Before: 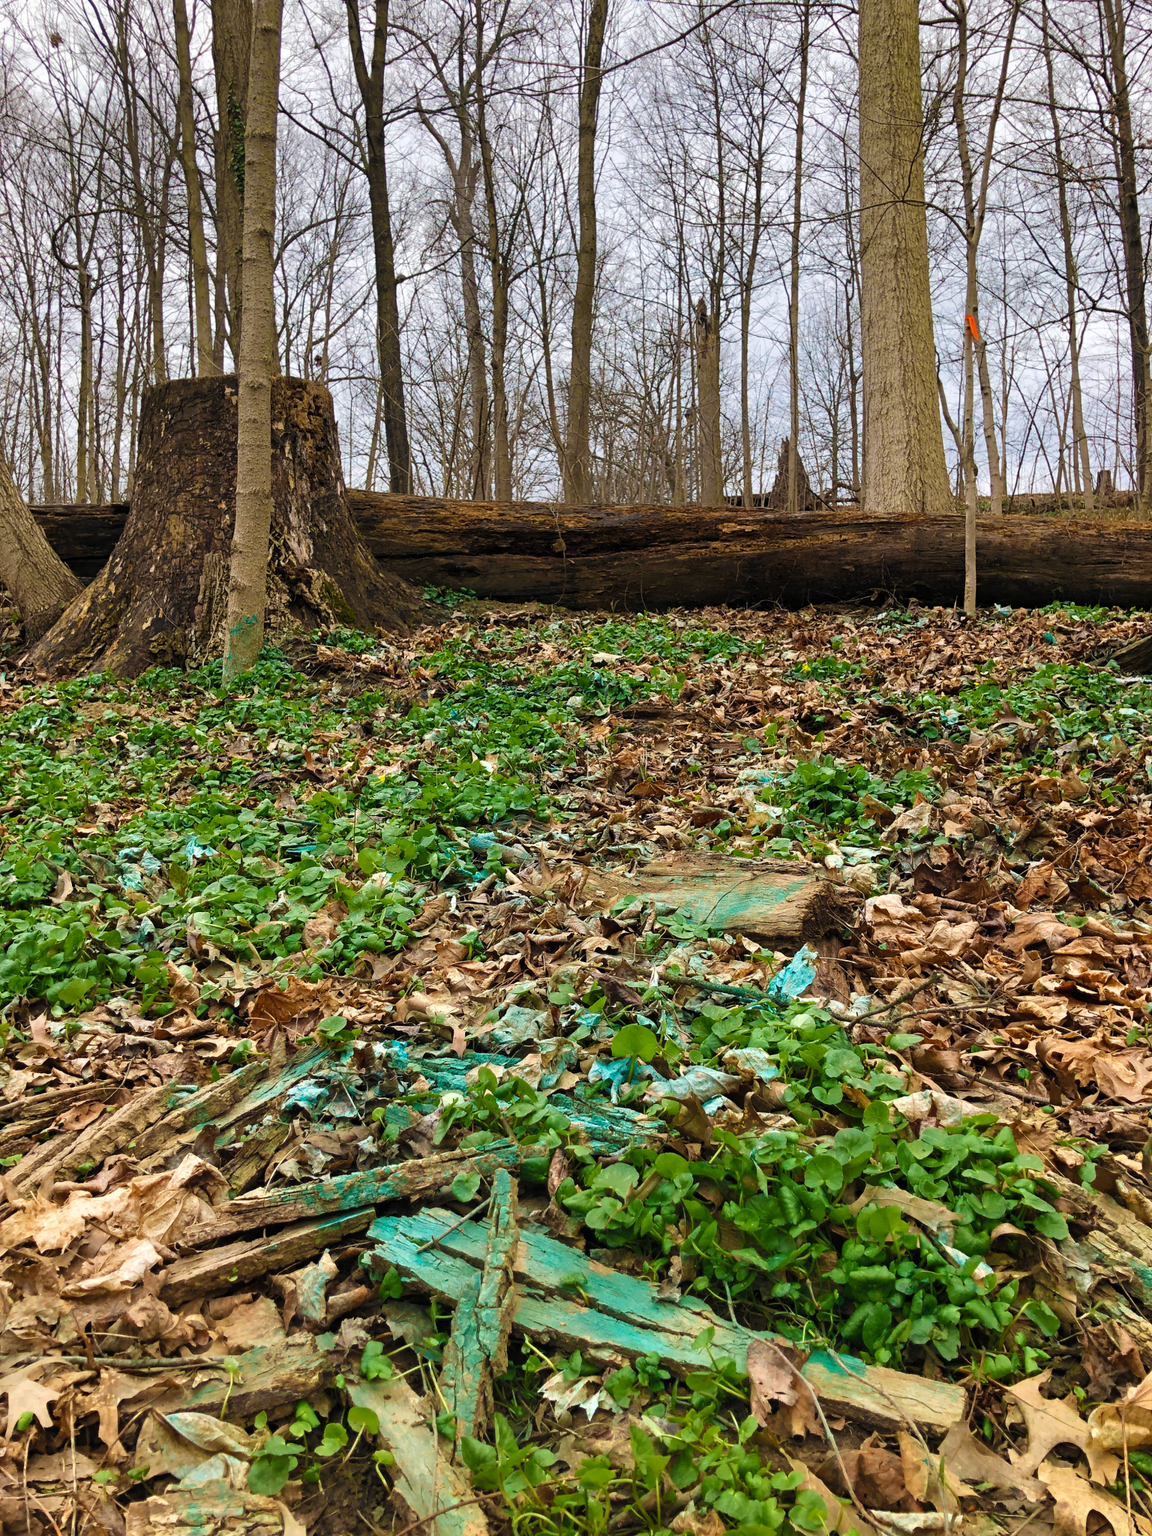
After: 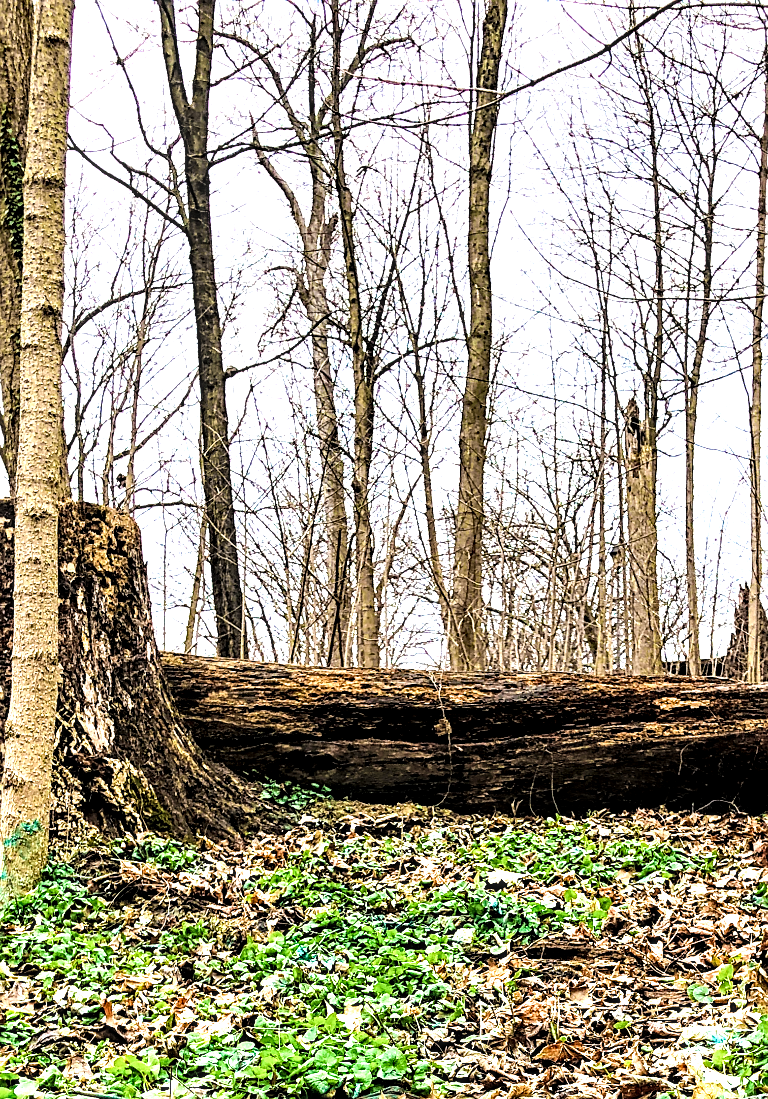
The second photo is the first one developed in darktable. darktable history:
contrast brightness saturation: saturation -0.059
tone equalizer: -8 EV -1.08 EV, -7 EV -0.993 EV, -6 EV -0.896 EV, -5 EV -0.607 EV, -3 EV 0.578 EV, -2 EV 0.884 EV, -1 EV 0.986 EV, +0 EV 1.07 EV, edges refinement/feathering 500, mask exposure compensation -1.57 EV, preserve details no
crop: left 19.733%, right 30.225%, bottom 46.291%
levels: levels [0, 0.43, 0.859]
exposure: black level correction 0, exposure 1 EV, compensate highlight preservation false
filmic rgb: black relative exposure -7.65 EV, white relative exposure 4.56 EV, hardness 3.61, contrast 1.055
sharpen: on, module defaults
local contrast: highlights 17%, detail 186%
